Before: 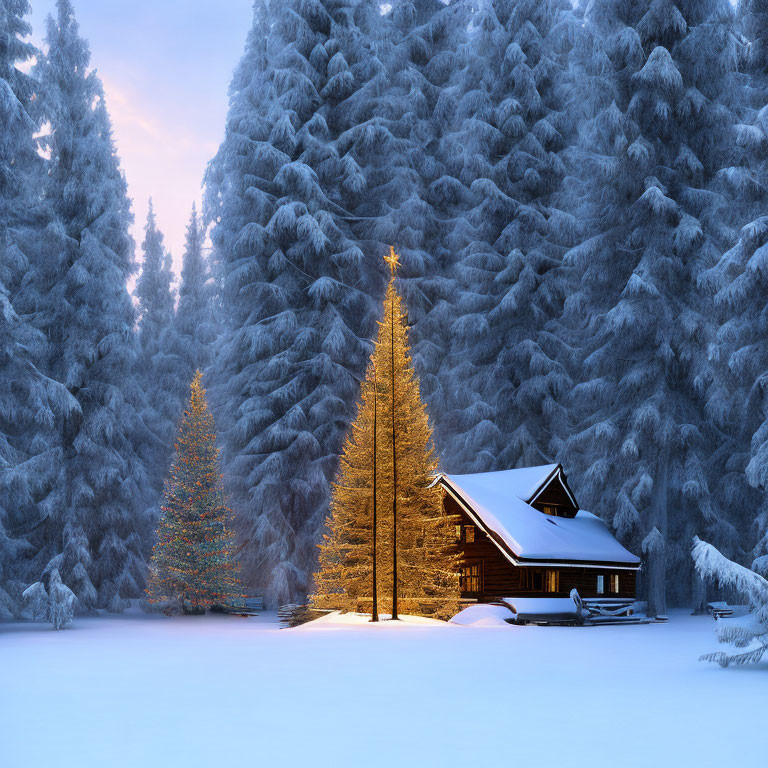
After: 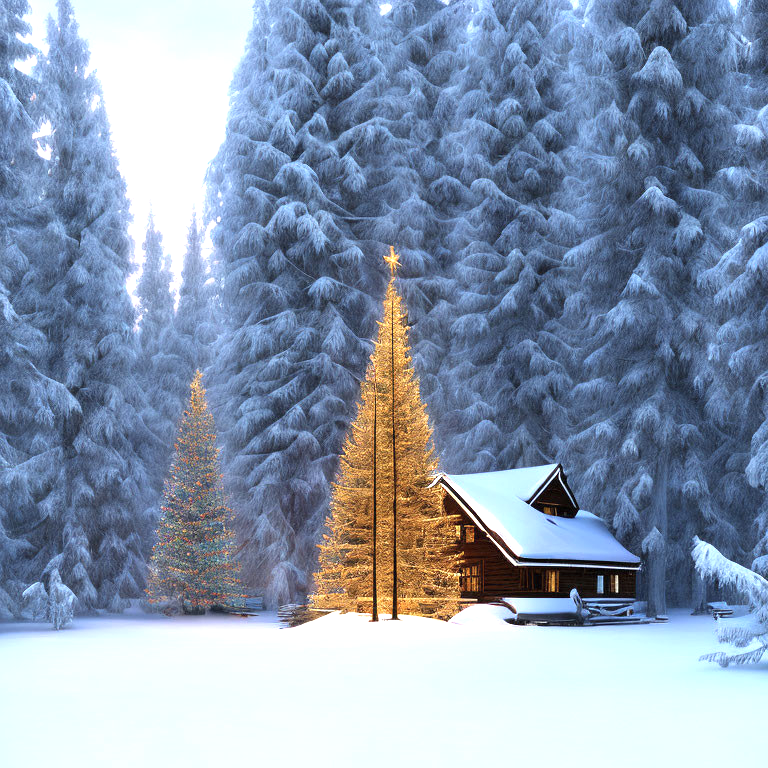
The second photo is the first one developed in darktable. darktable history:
color correction: saturation 0.85
exposure: black level correction 0, exposure 0.9 EV, compensate highlight preservation false
